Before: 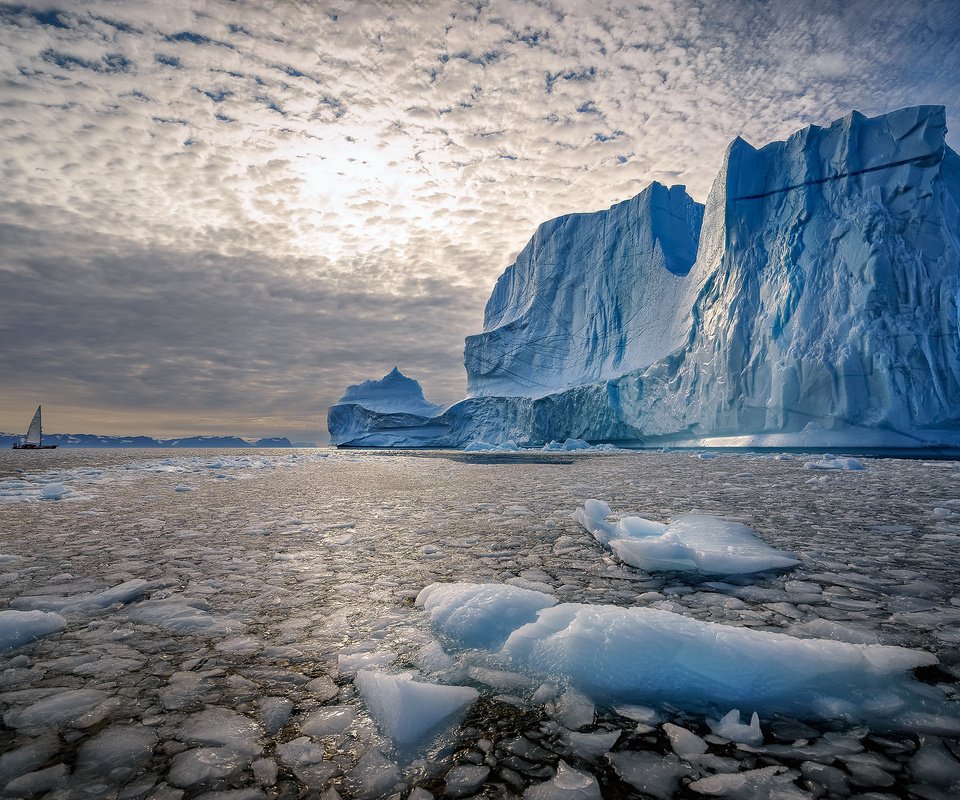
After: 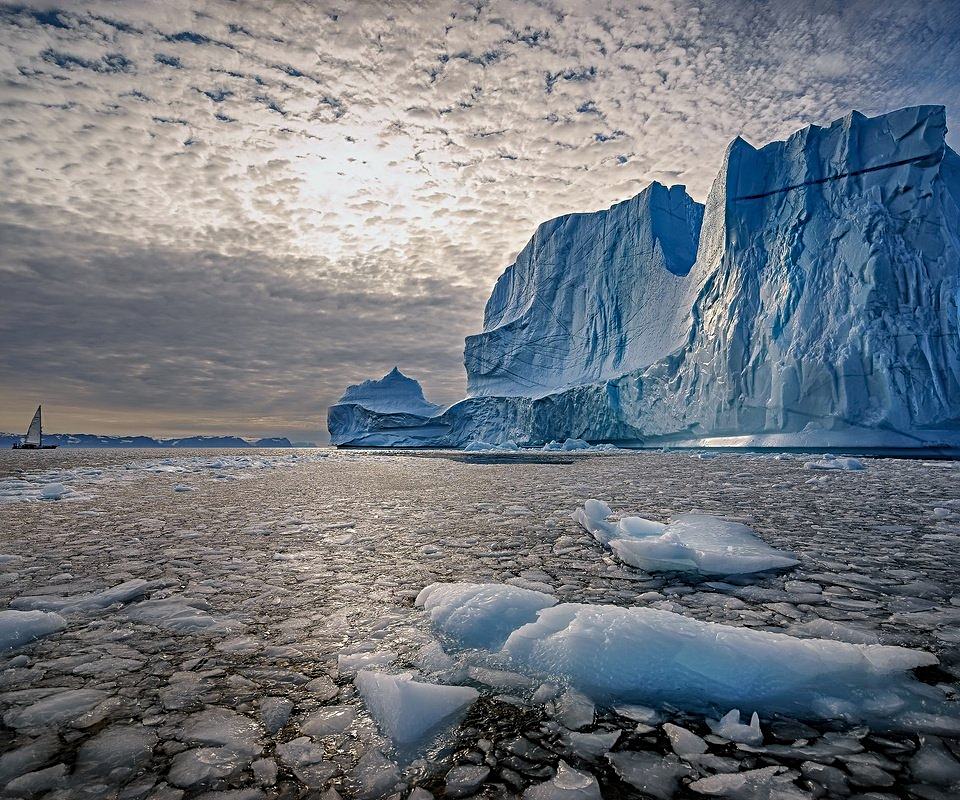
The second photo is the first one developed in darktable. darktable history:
shadows and highlights: shadows 36.73, highlights -27.9, soften with gaussian
exposure: exposure -0.21 EV, compensate highlight preservation false
levels: mode automatic
sharpen: radius 3.128
